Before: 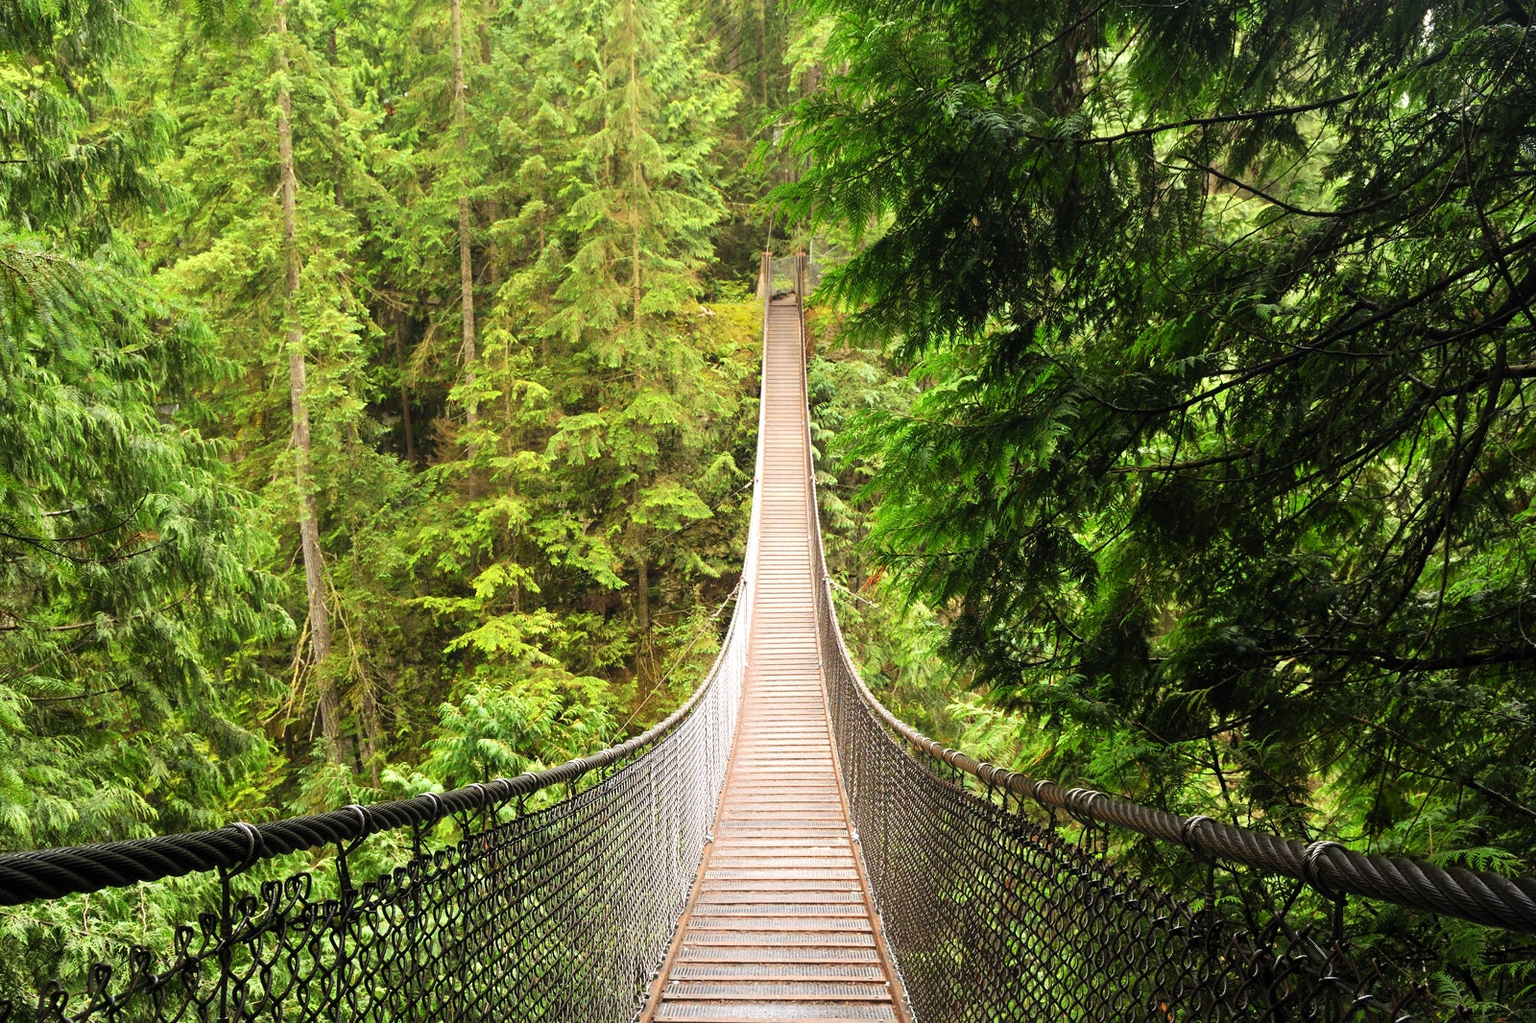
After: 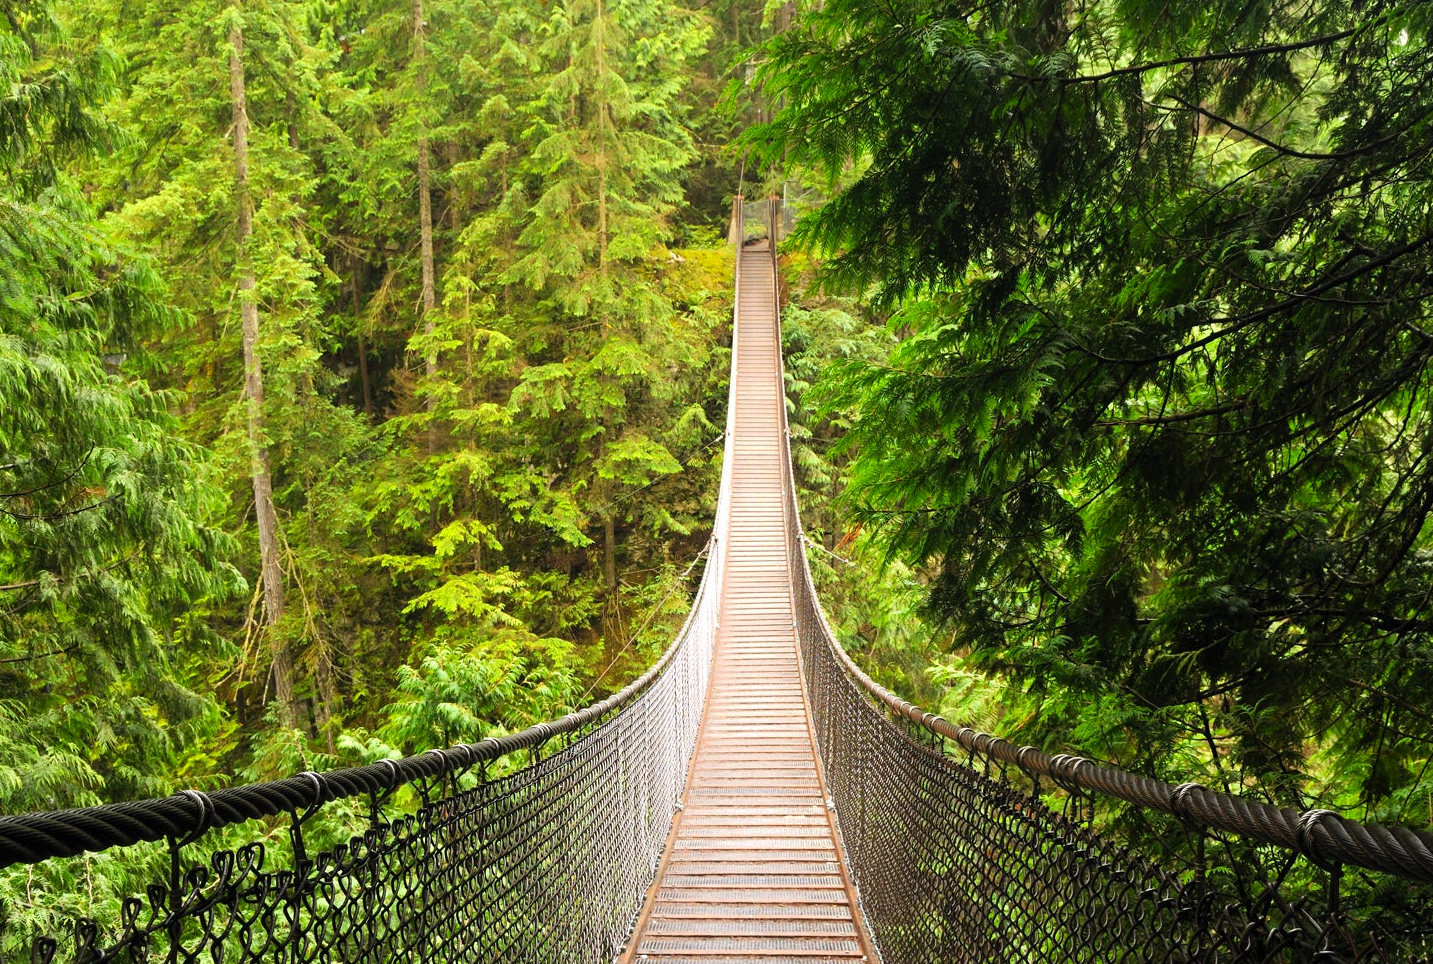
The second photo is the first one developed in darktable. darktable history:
crop: left 3.754%, top 6.355%, right 6.658%, bottom 3.194%
color balance rgb: perceptual saturation grading › global saturation 9.742%
